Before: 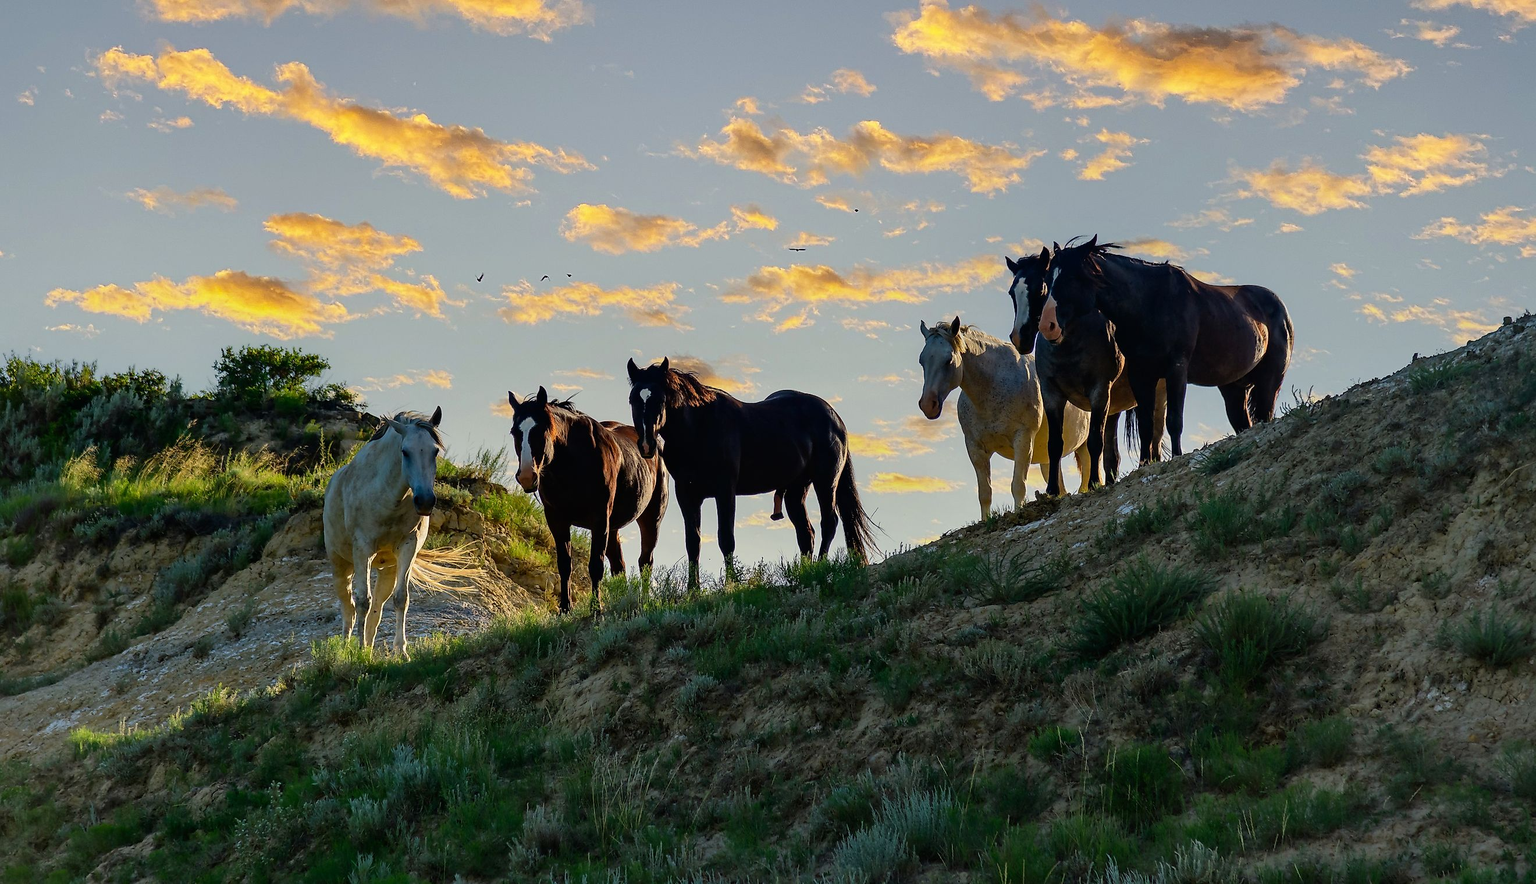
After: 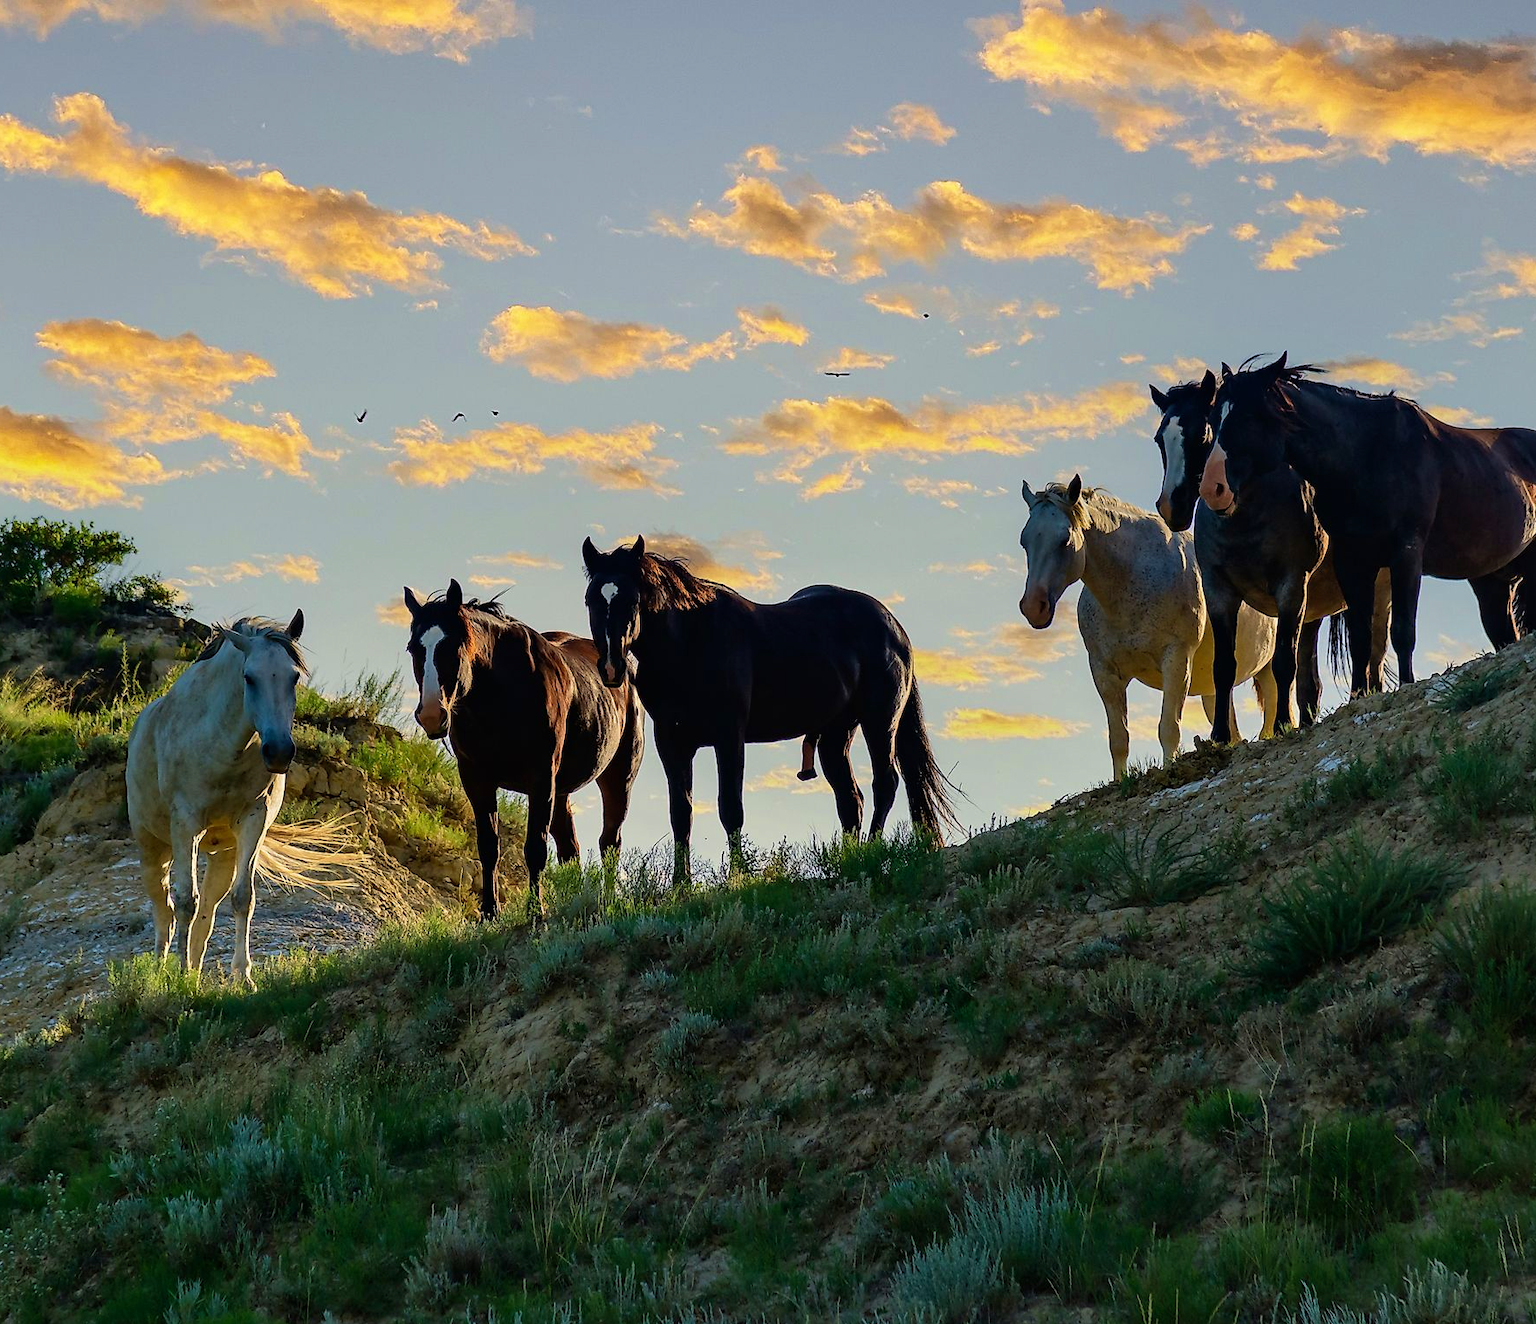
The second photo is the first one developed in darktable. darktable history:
crop and rotate: left 15.598%, right 17.725%
velvia: on, module defaults
